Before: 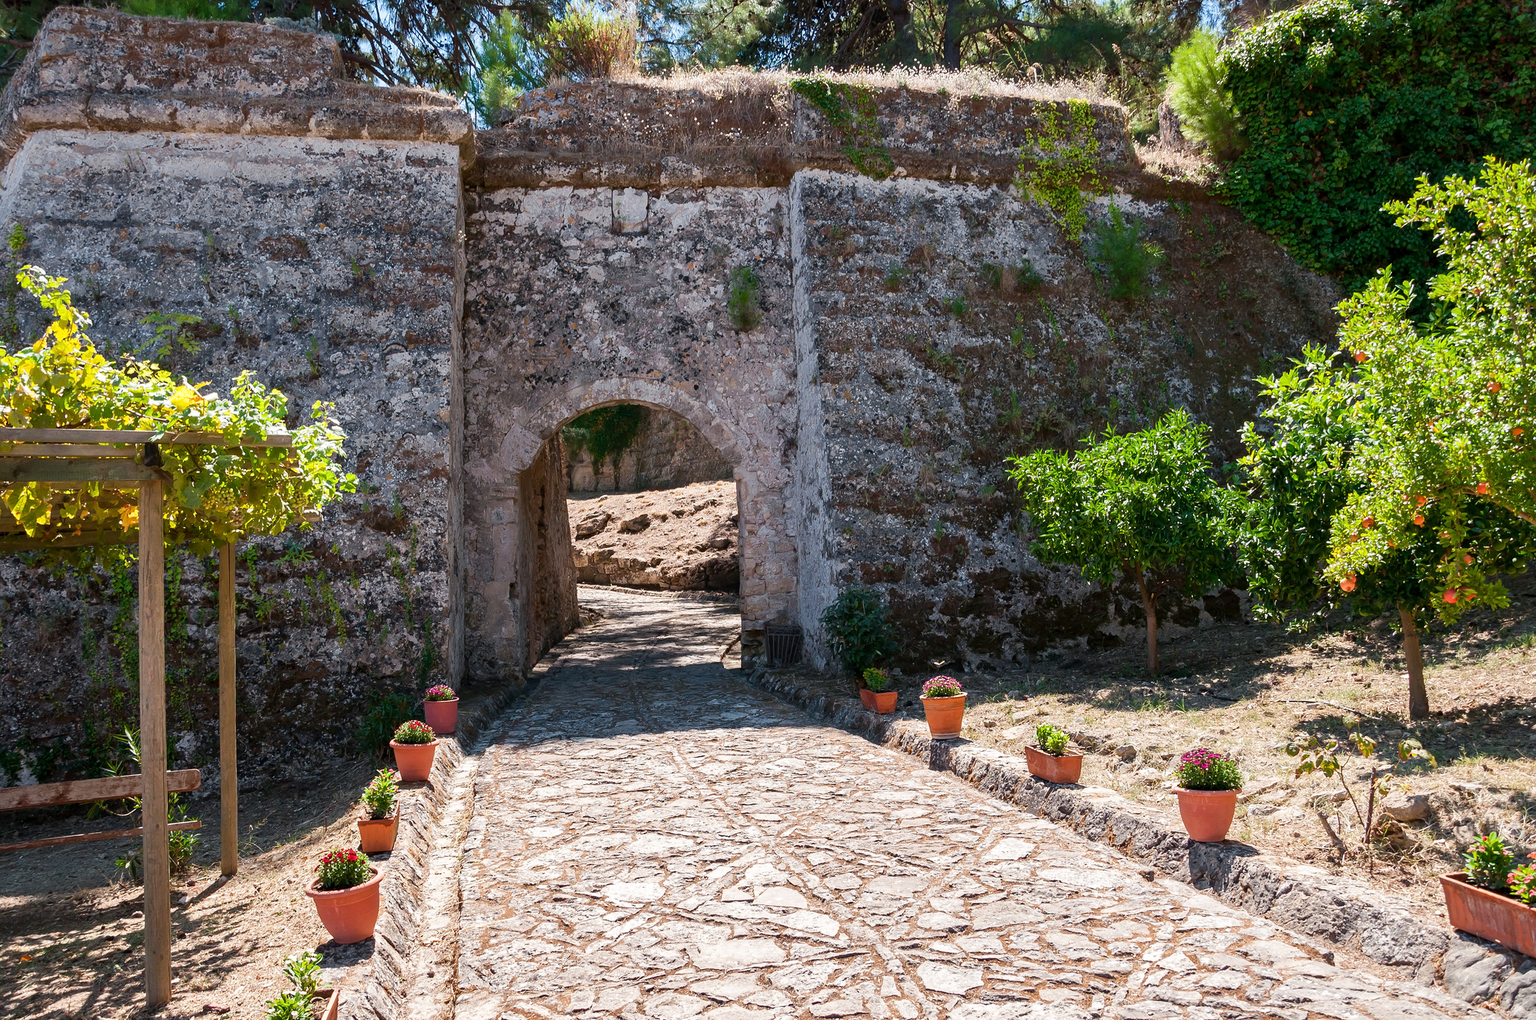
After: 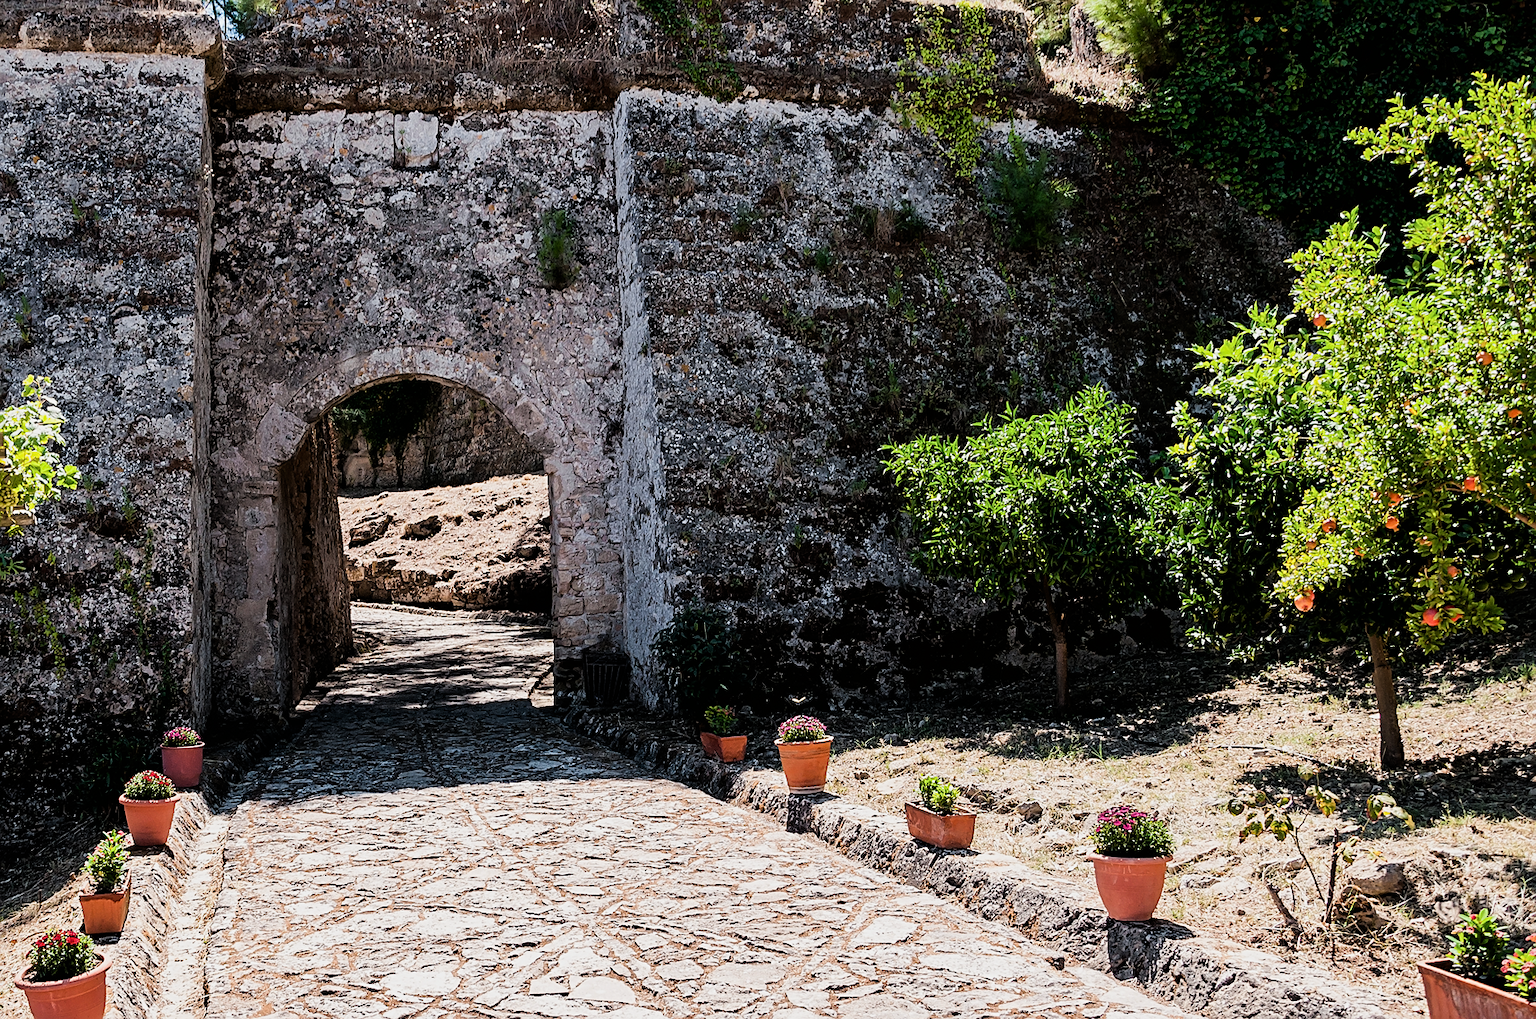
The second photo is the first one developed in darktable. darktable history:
sharpen: on, module defaults
filmic rgb: black relative exposure -5 EV, white relative exposure 3.5 EV, hardness 3.19, contrast 1.4, highlights saturation mix -30%
crop: left 19.159%, top 9.58%, bottom 9.58%
